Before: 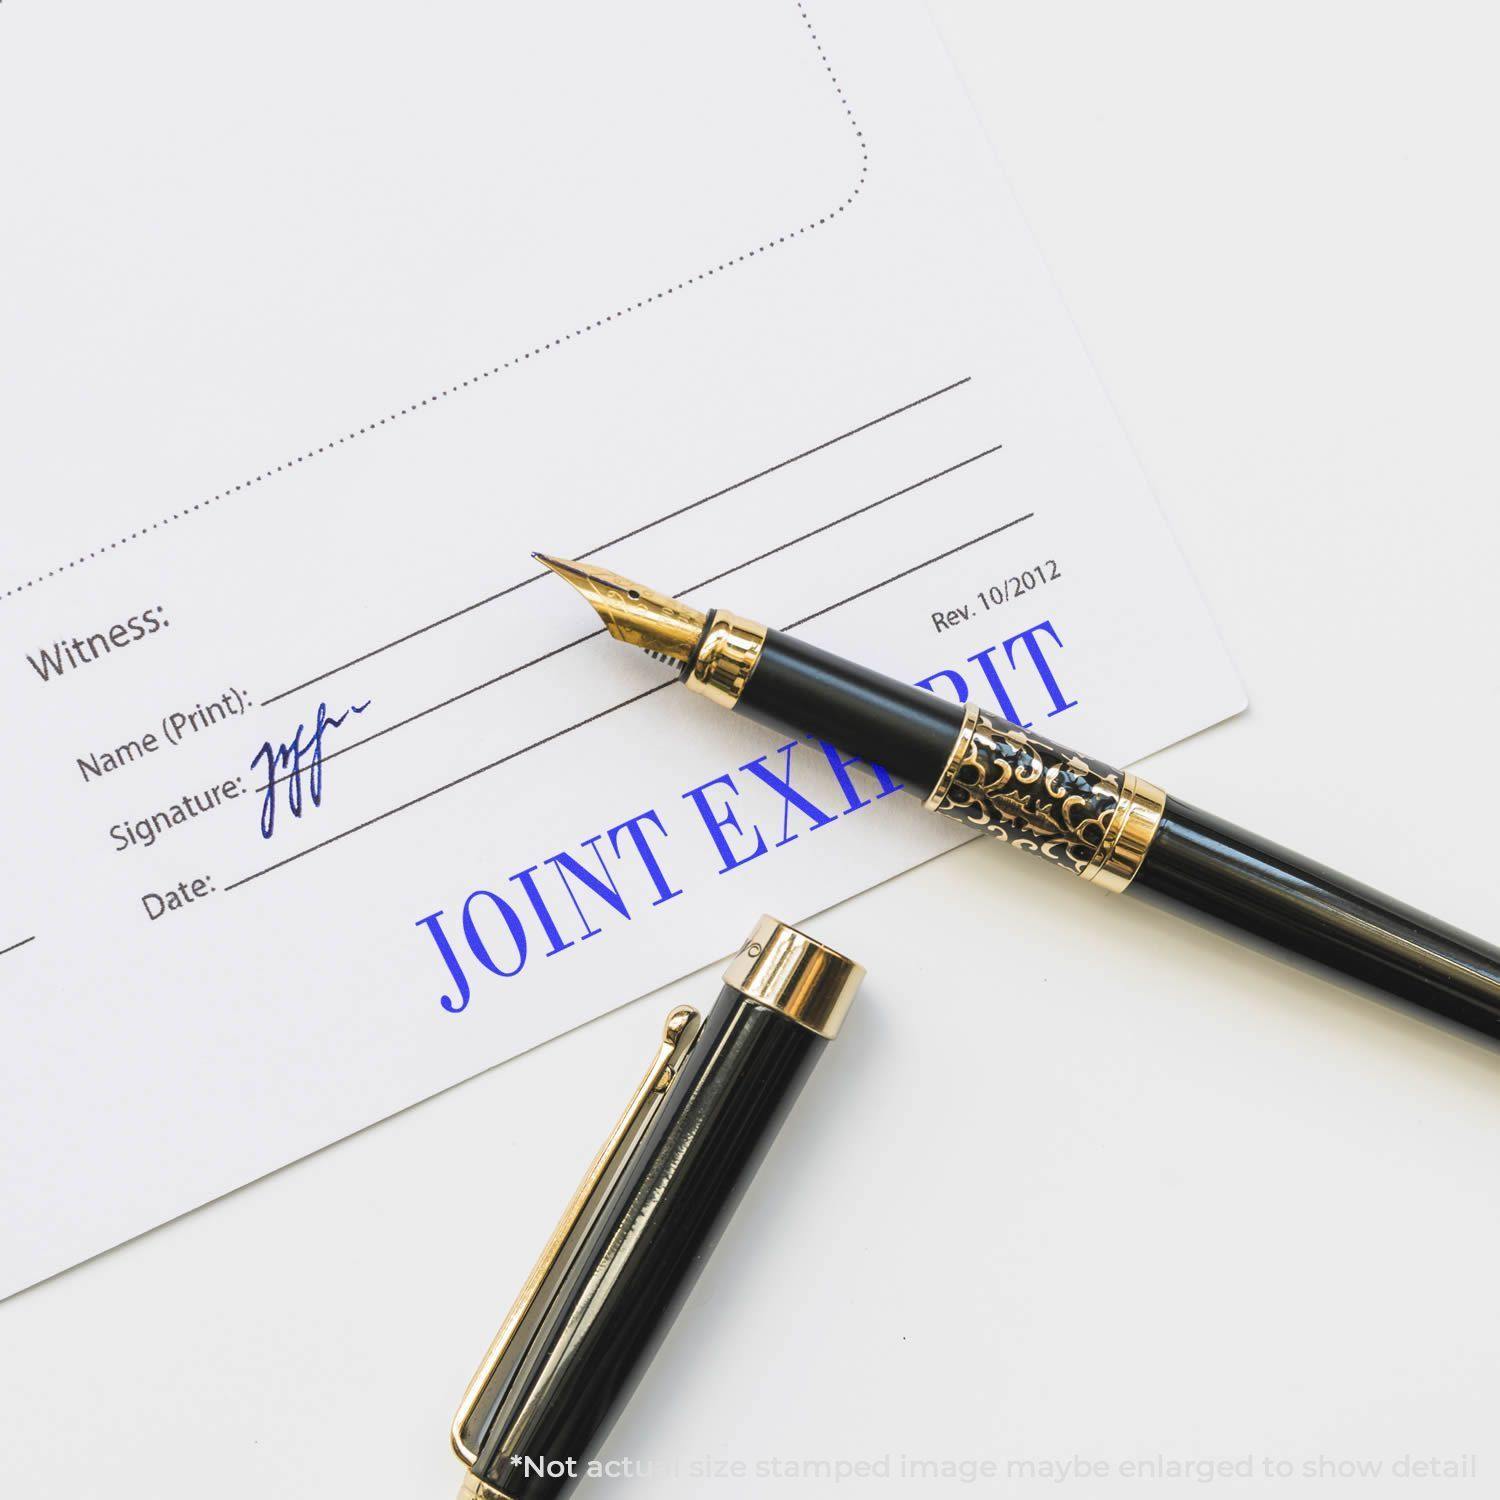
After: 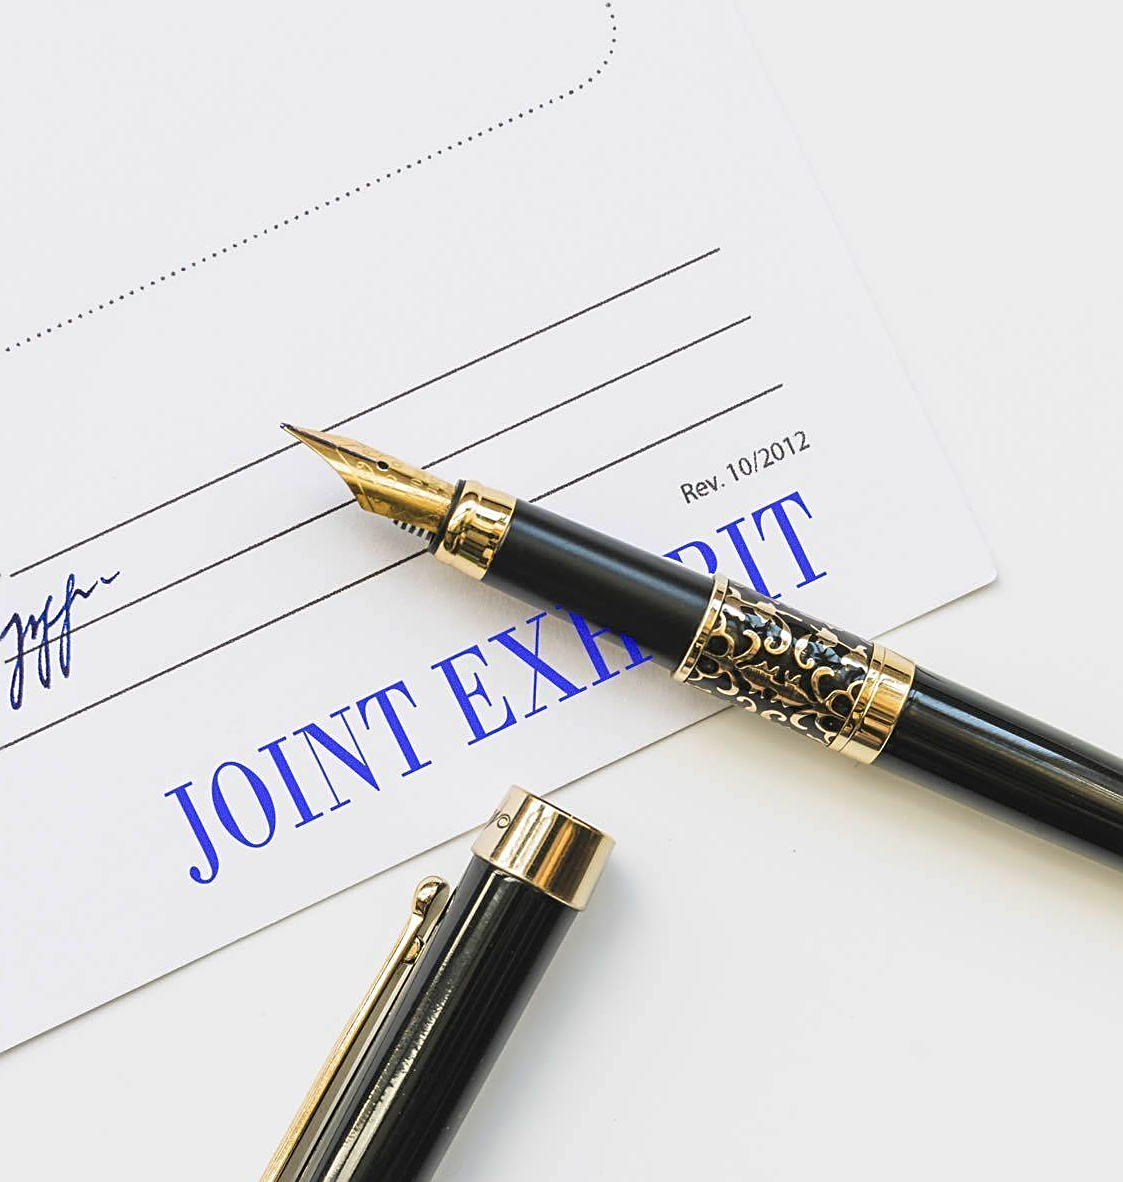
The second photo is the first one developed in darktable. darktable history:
sharpen: on, module defaults
crop: left 16.768%, top 8.653%, right 8.362%, bottom 12.485%
